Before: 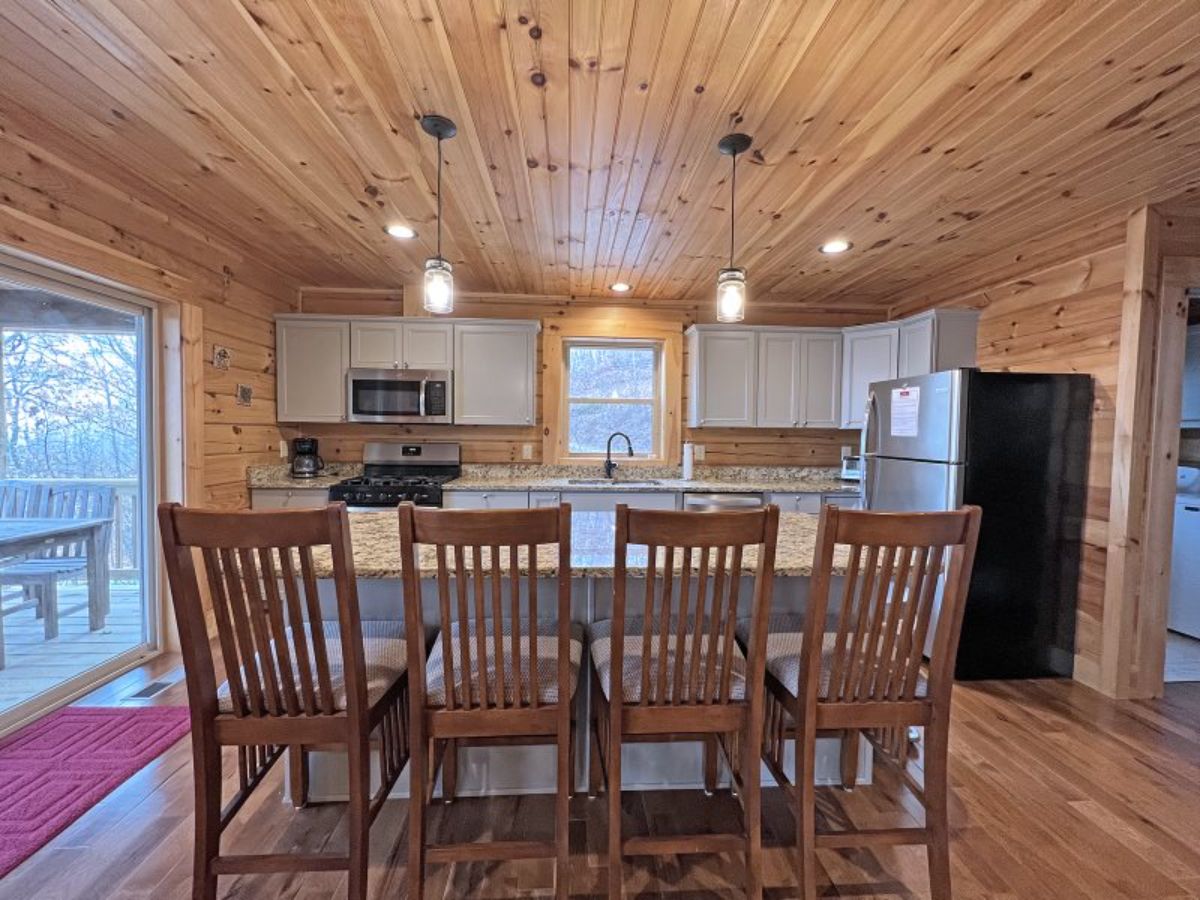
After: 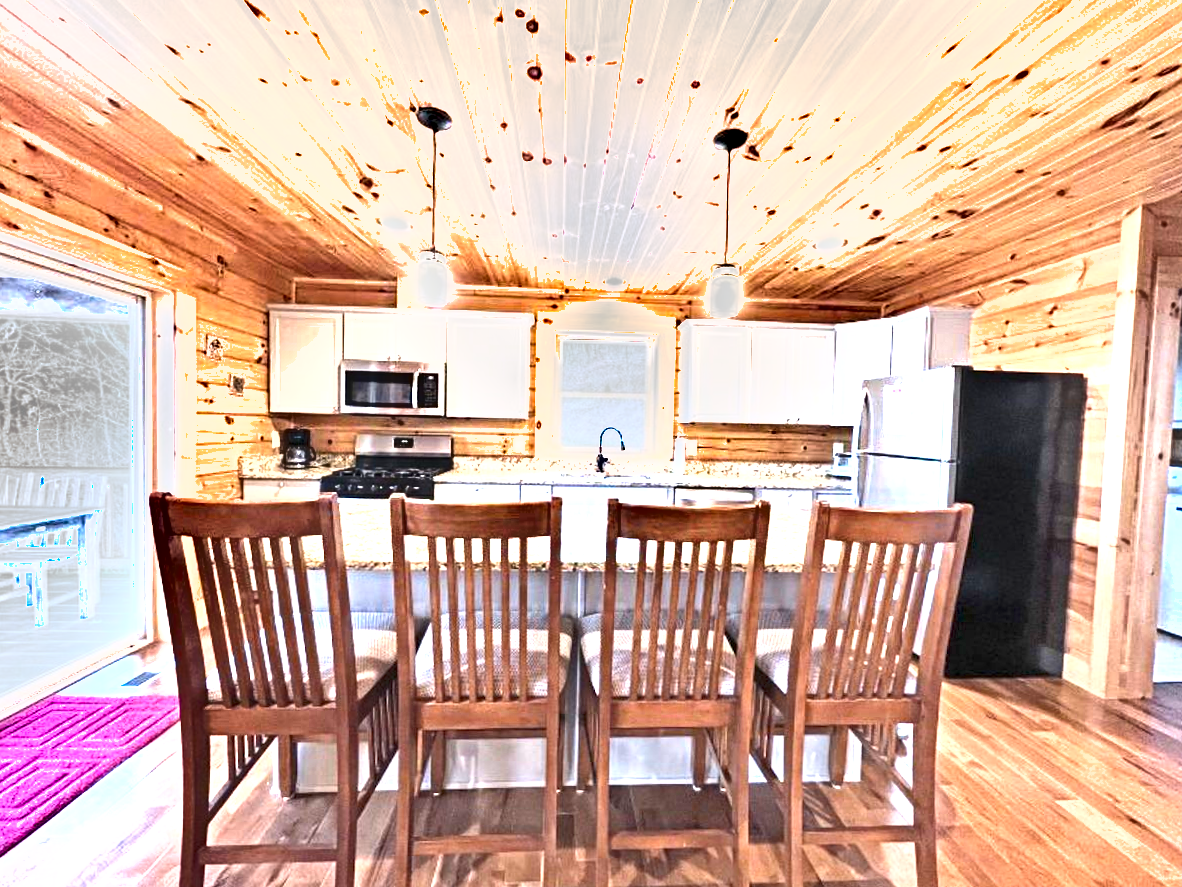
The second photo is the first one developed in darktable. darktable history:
crop and rotate: angle -0.632°
shadows and highlights: shadows 58.51, soften with gaussian
tone equalizer: on, module defaults
exposure: exposure 2.276 EV, compensate exposure bias true, compensate highlight preservation false
